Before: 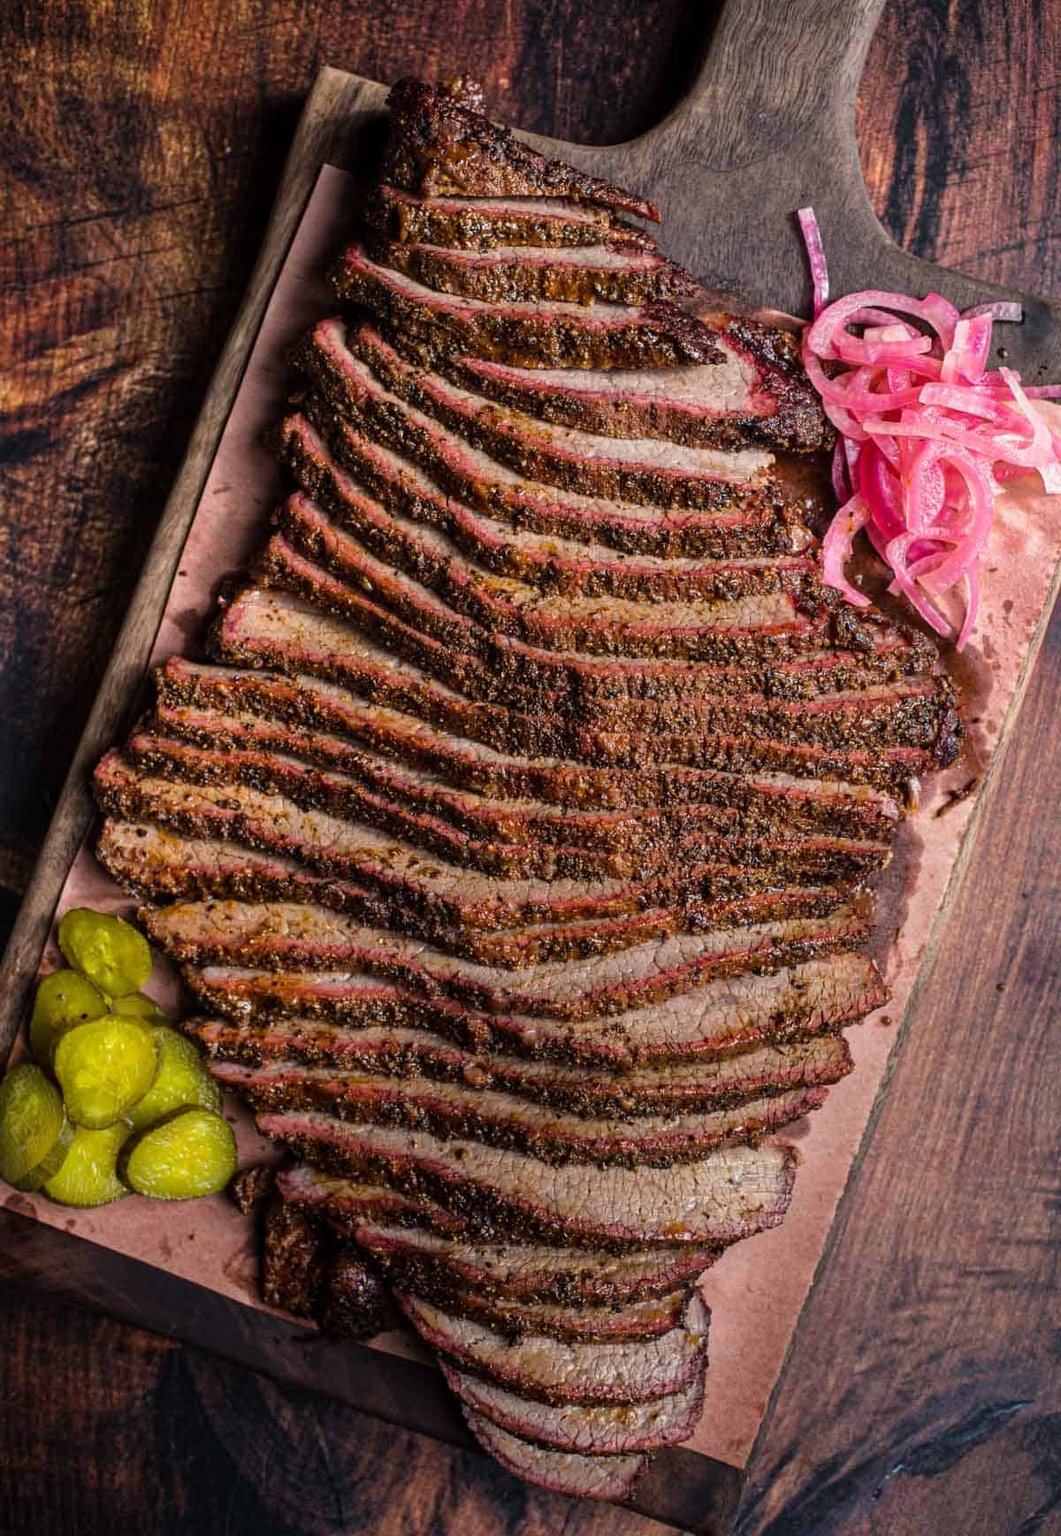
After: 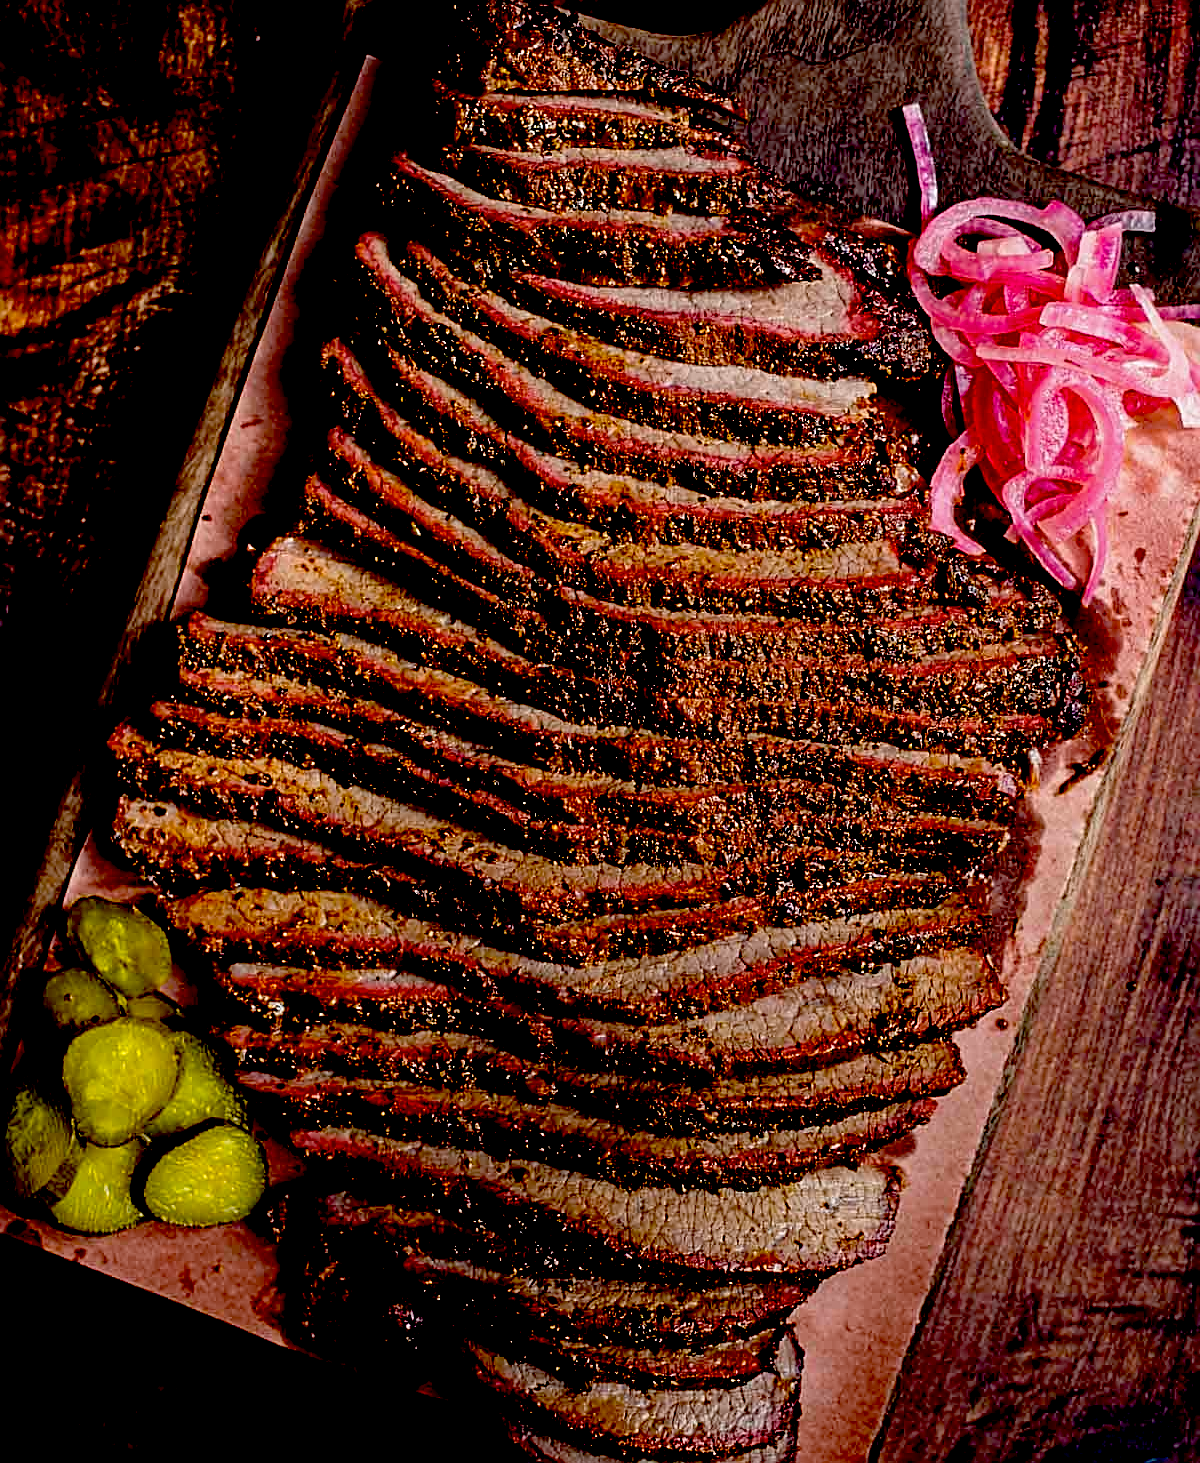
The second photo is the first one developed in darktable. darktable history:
sharpen: on, module defaults
exposure: black level correction 0.099, exposure -0.09 EV, compensate highlight preservation false
crop: top 7.59%, bottom 8.185%
